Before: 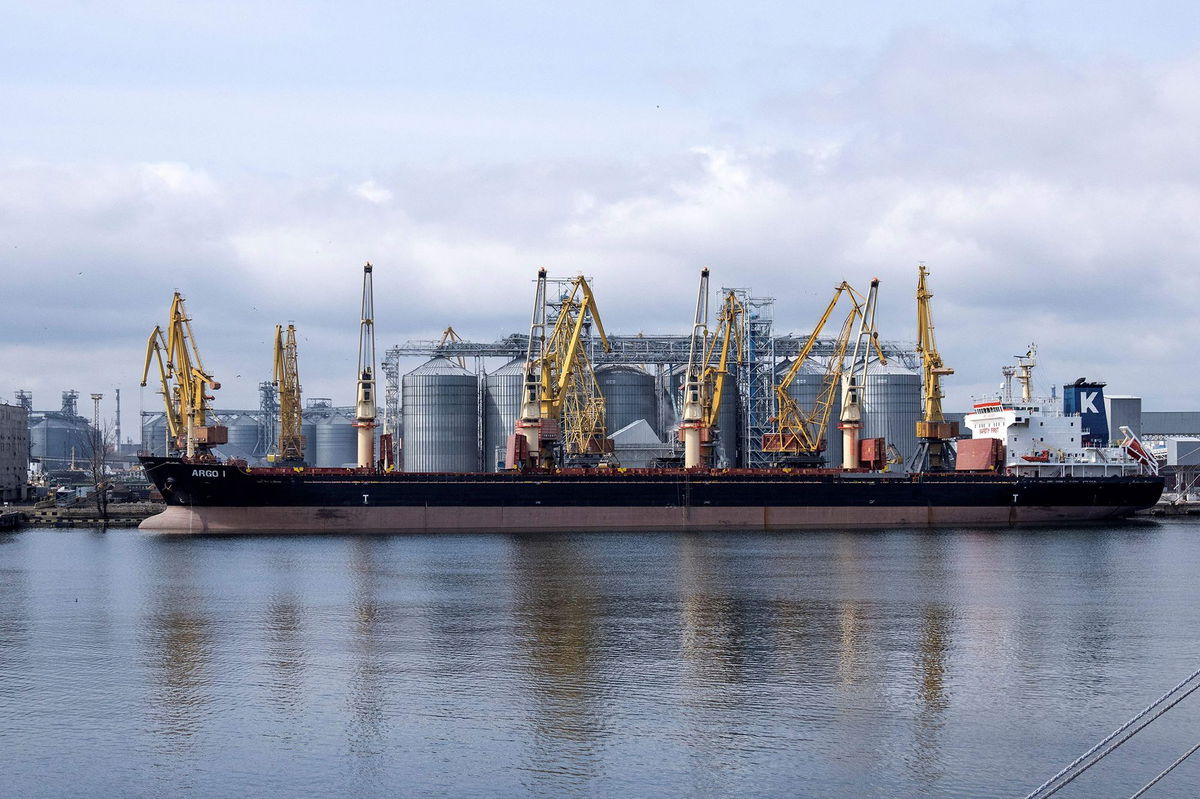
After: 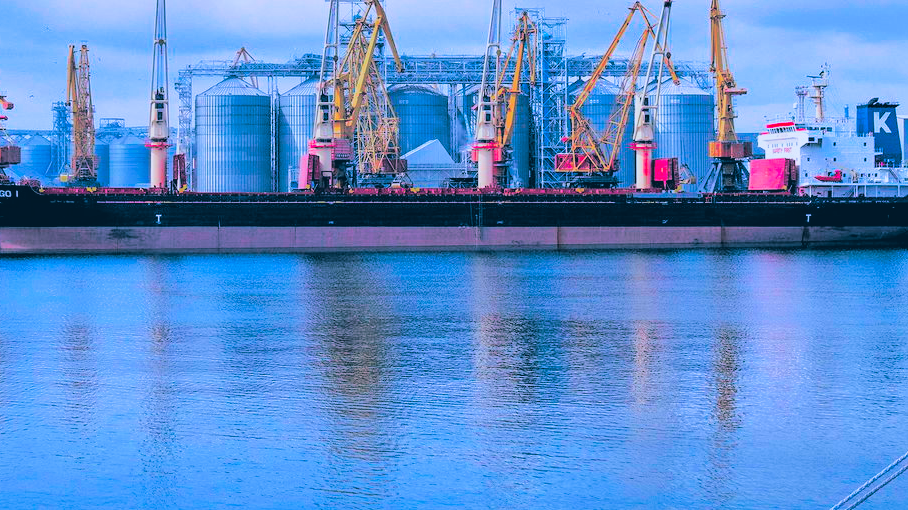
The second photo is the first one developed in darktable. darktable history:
exposure: black level correction 0, exposure 0.68 EV, compensate exposure bias true, compensate highlight preservation false
crop and rotate: left 17.299%, top 35.115%, right 7.015%, bottom 1.024%
split-toning: shadows › hue 205.2°, shadows › saturation 0.43, highlights › hue 54°, highlights › saturation 0.54
tone curve: curves: ch1 [(0, 0) (0.108, 0.197) (0.5, 0.5) (0.681, 0.885) (1, 1)]; ch2 [(0, 0) (0.28, 0.151) (1, 1)], color space Lab, independent channels
shadows and highlights: highlights color adjustment 0%, low approximation 0.01, soften with gaussian
color balance rgb: perceptual saturation grading › global saturation 25%, perceptual brilliance grading › mid-tones 10%, perceptual brilliance grading › shadows 15%, global vibrance 20%
filmic rgb: black relative exposure -6.15 EV, white relative exposure 6.96 EV, hardness 2.23, color science v6 (2022)
